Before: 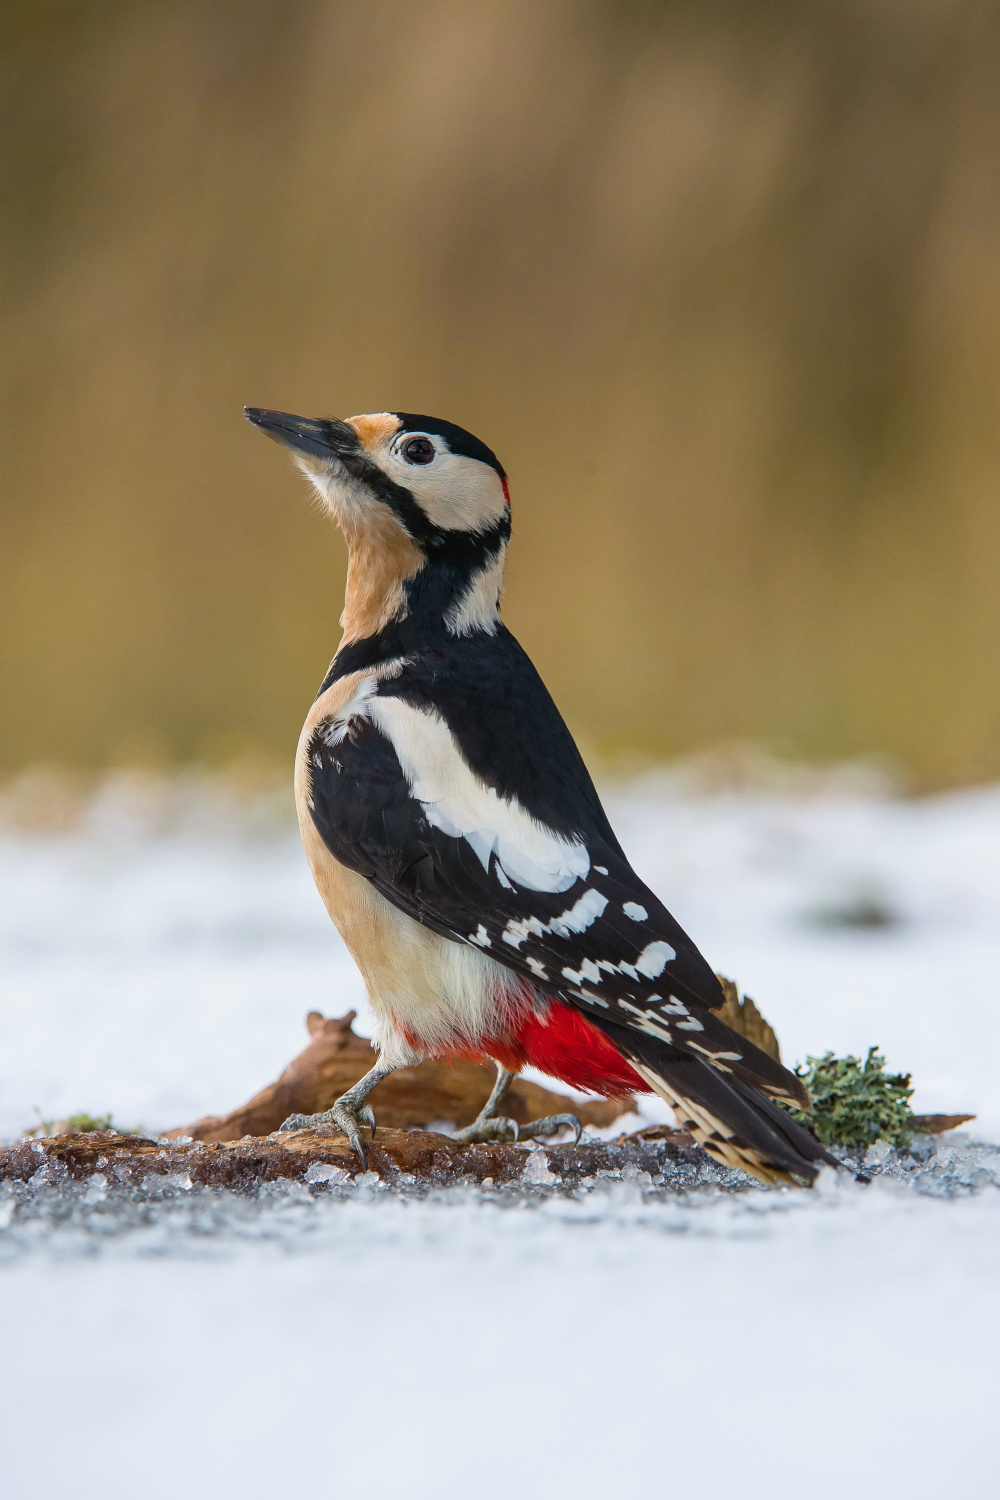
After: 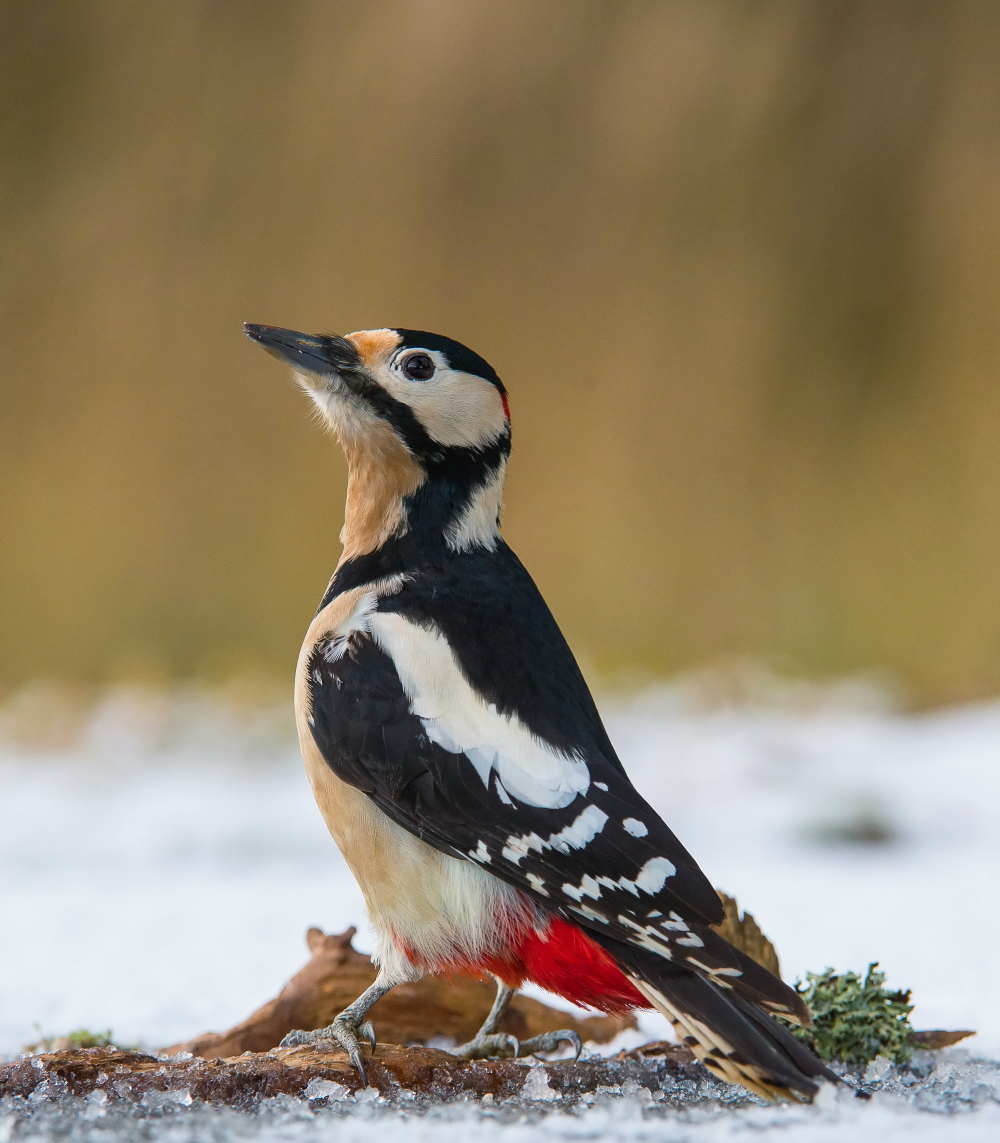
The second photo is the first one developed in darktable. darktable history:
crop: top 5.628%, bottom 18.115%
